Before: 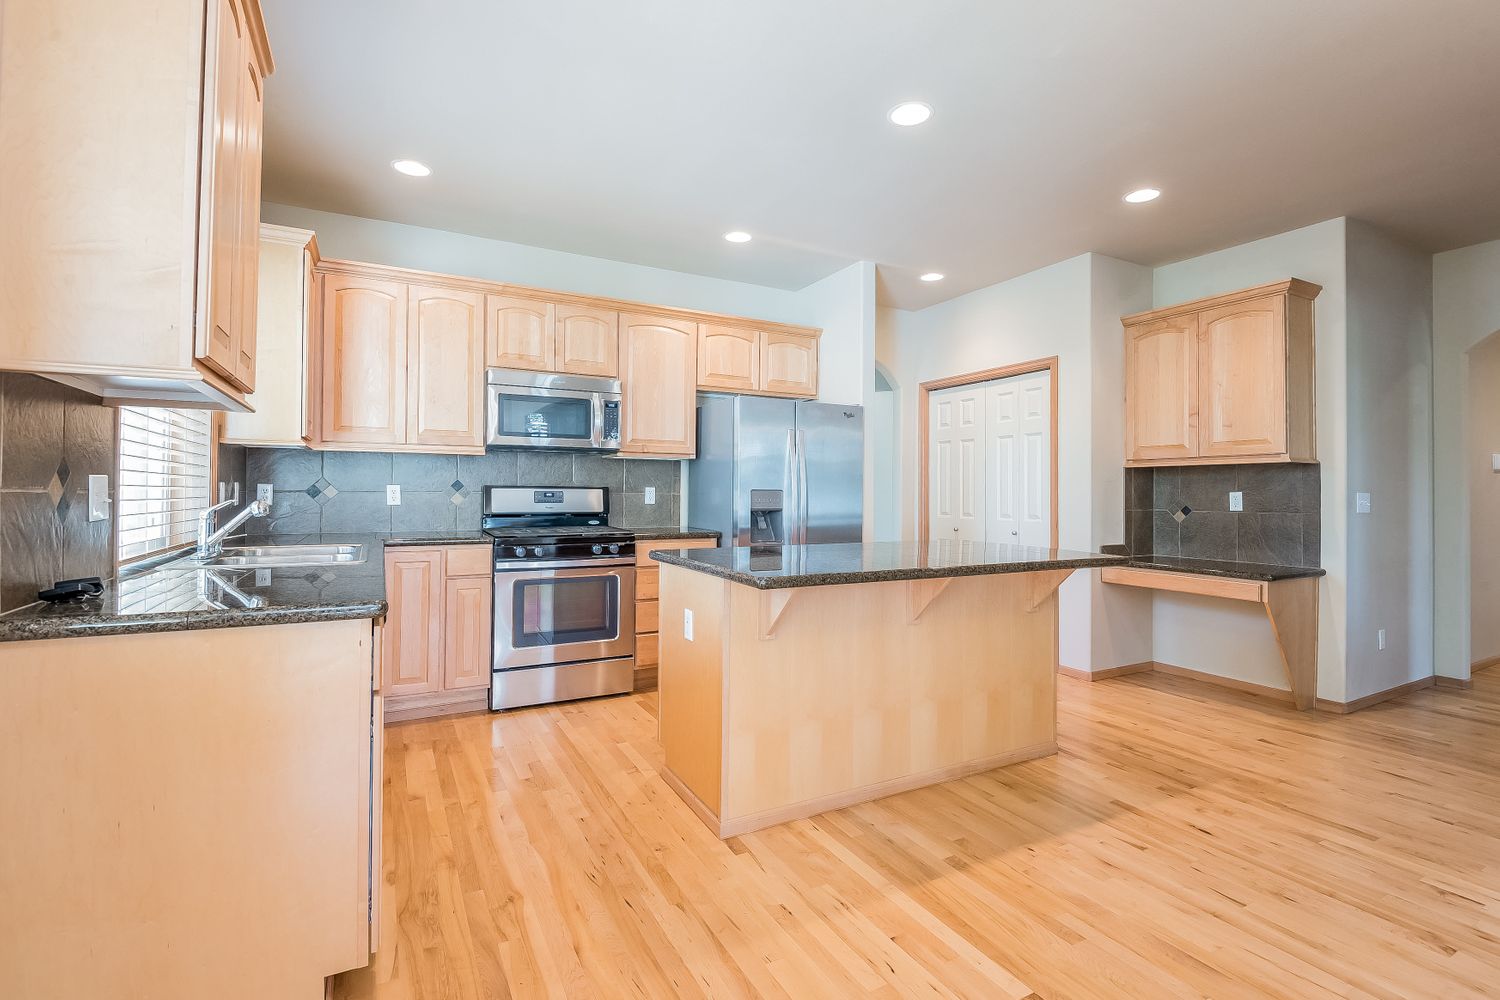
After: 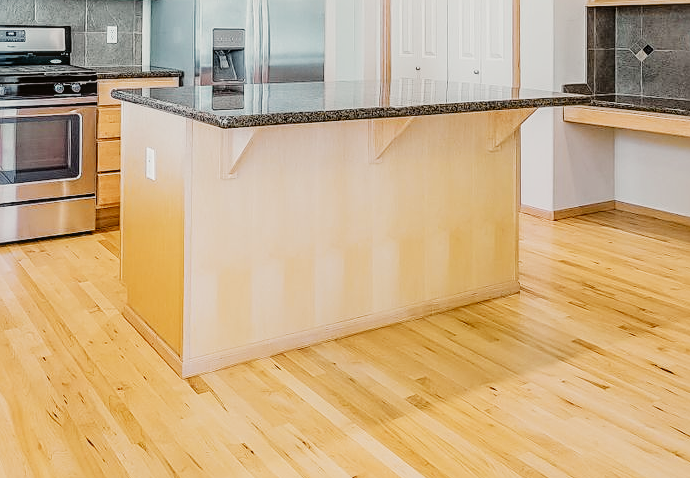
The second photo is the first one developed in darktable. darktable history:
contrast brightness saturation: saturation -0.026
local contrast: on, module defaults
tone curve: curves: ch0 [(0, 0.021) (0.049, 0.044) (0.157, 0.131) (0.359, 0.419) (0.469, 0.544) (0.634, 0.722) (0.839, 0.909) (0.998, 0.978)]; ch1 [(0, 0) (0.437, 0.408) (0.472, 0.47) (0.502, 0.503) (0.527, 0.53) (0.564, 0.573) (0.614, 0.654) (0.669, 0.748) (0.859, 0.899) (1, 1)]; ch2 [(0, 0) (0.33, 0.301) (0.421, 0.443) (0.487, 0.504) (0.502, 0.509) (0.535, 0.537) (0.565, 0.595) (0.608, 0.667) (1, 1)], color space Lab, independent channels, preserve colors none
filmic rgb: black relative exposure -7.65 EV, white relative exposure 4.56 EV, hardness 3.61, preserve chrominance no, color science v5 (2021), contrast in shadows safe, contrast in highlights safe
crop: left 35.88%, top 46.183%, right 18.112%, bottom 5.953%
sharpen: amount 0.469
